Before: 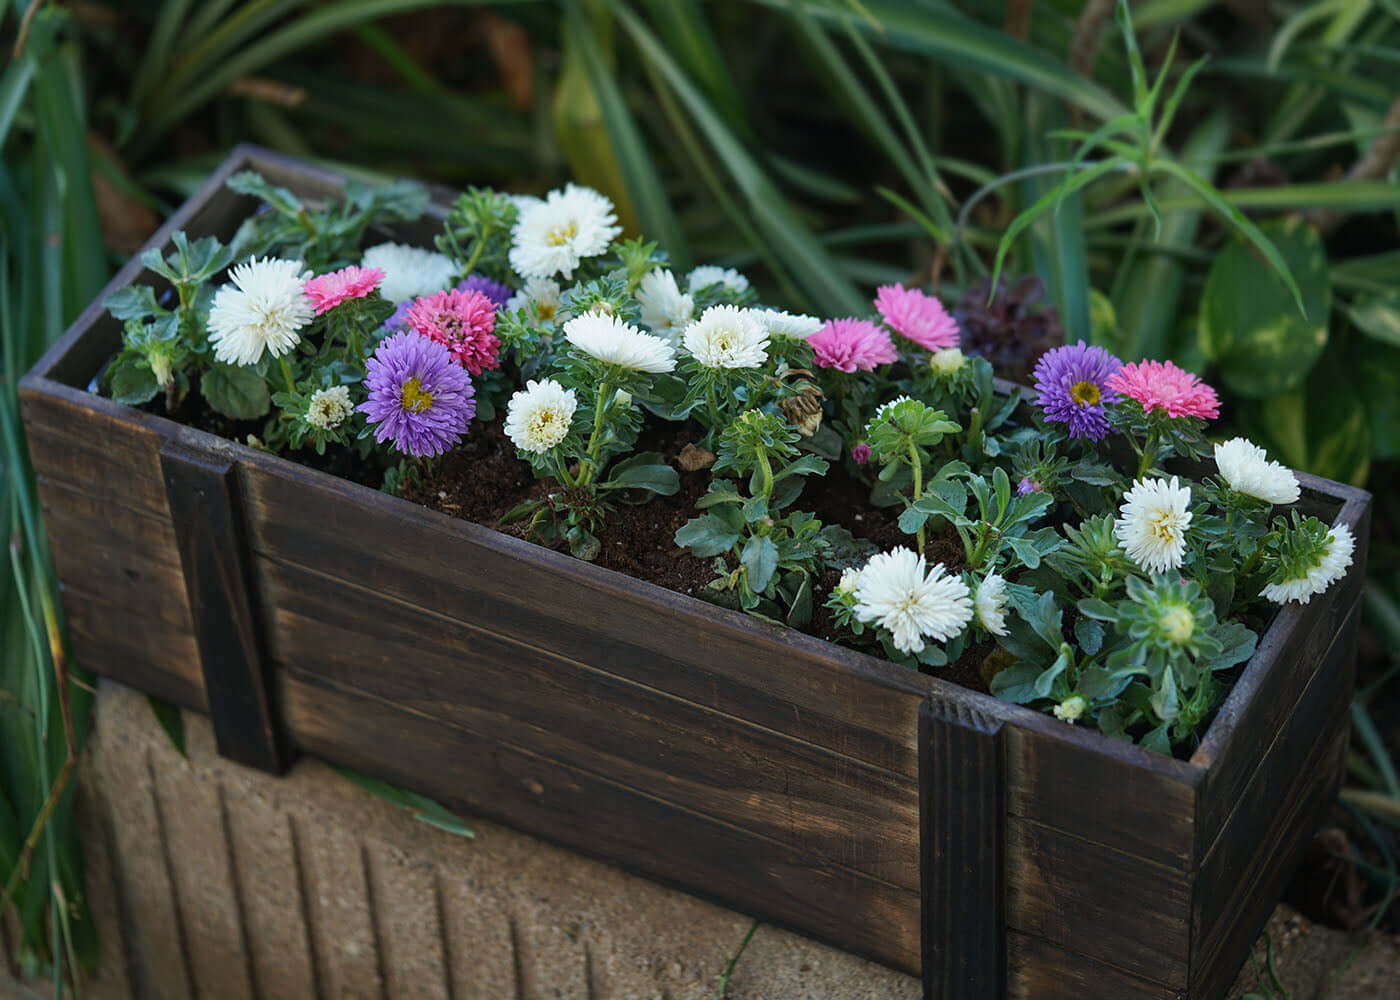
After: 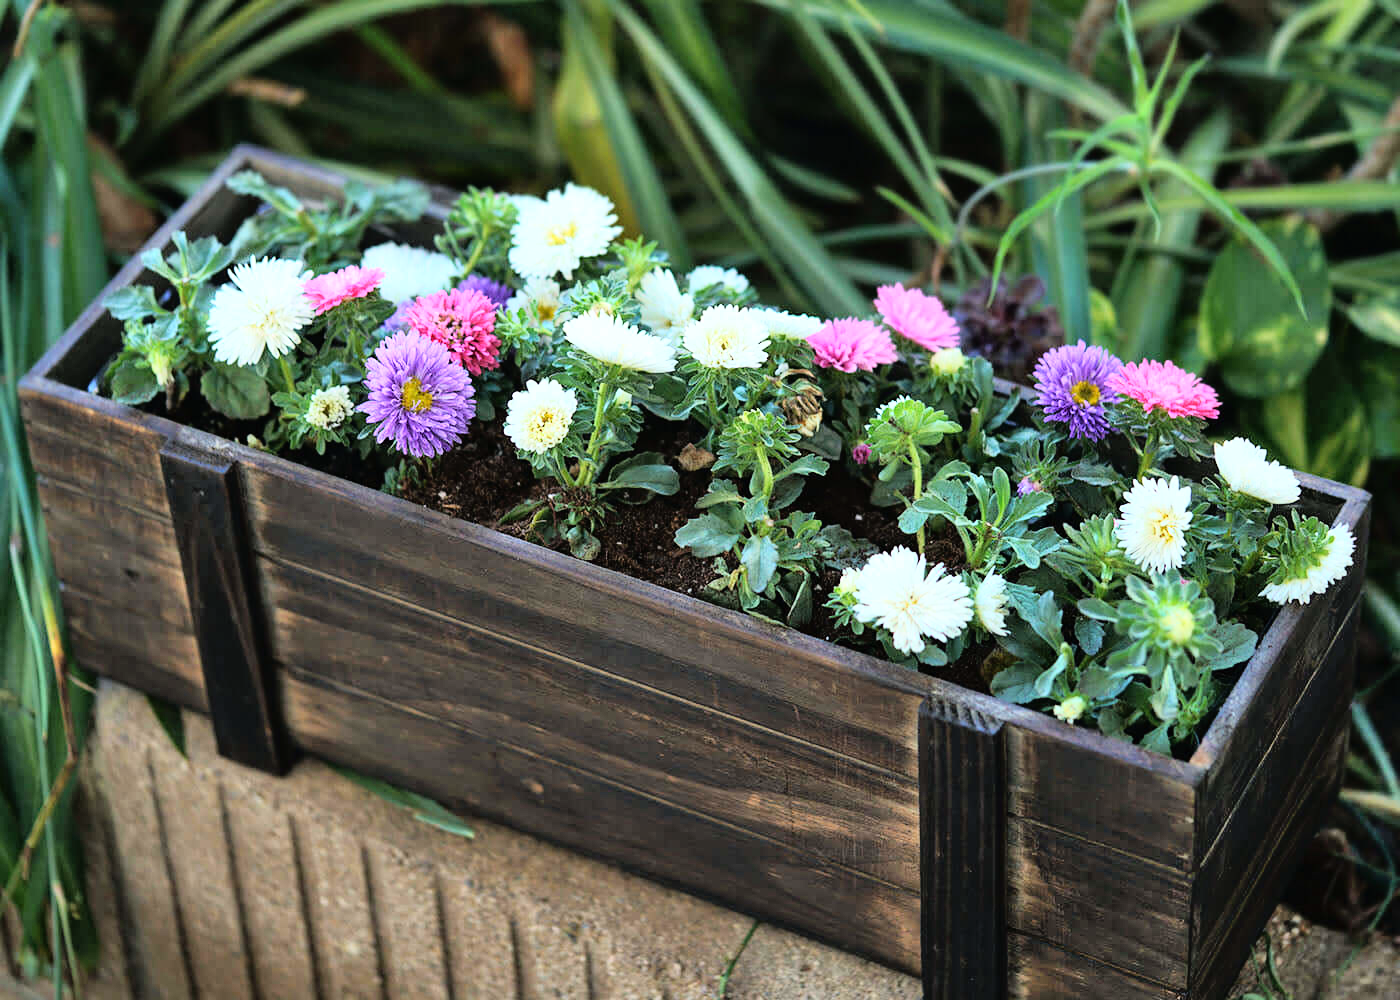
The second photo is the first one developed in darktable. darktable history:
base curve: curves: ch0 [(0, 0) (0.012, 0.01) (0.073, 0.168) (0.31, 0.711) (0.645, 0.957) (1, 1)]
shadows and highlights: soften with gaussian
